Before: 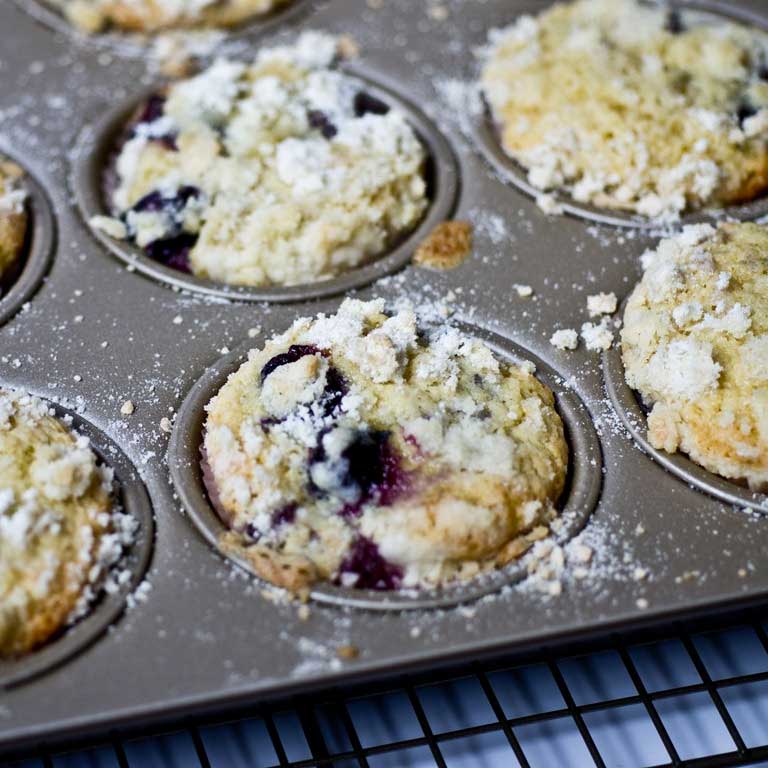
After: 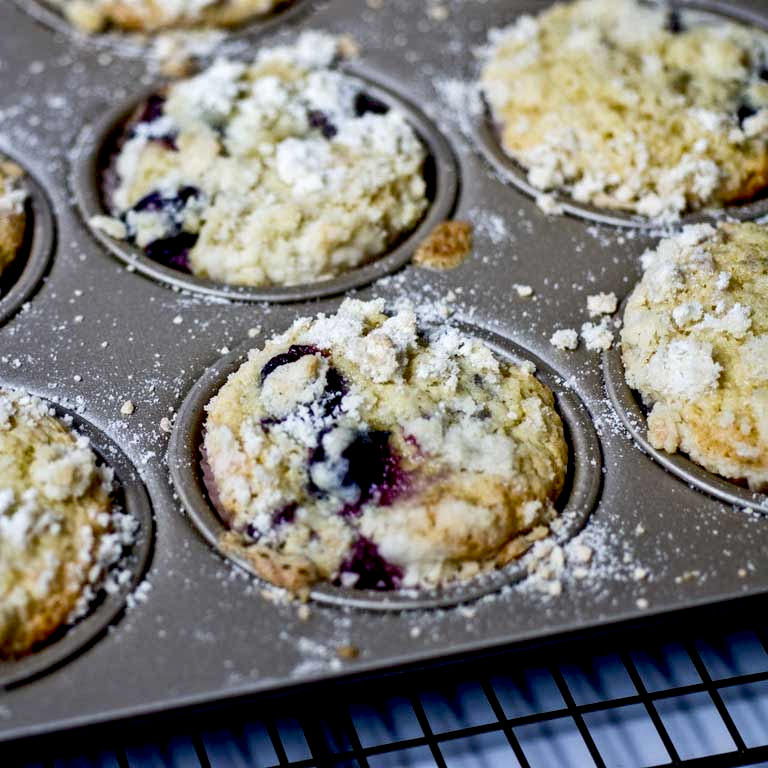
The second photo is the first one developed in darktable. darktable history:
local contrast: on, module defaults
exposure: black level correction 0.014, compensate highlight preservation false
